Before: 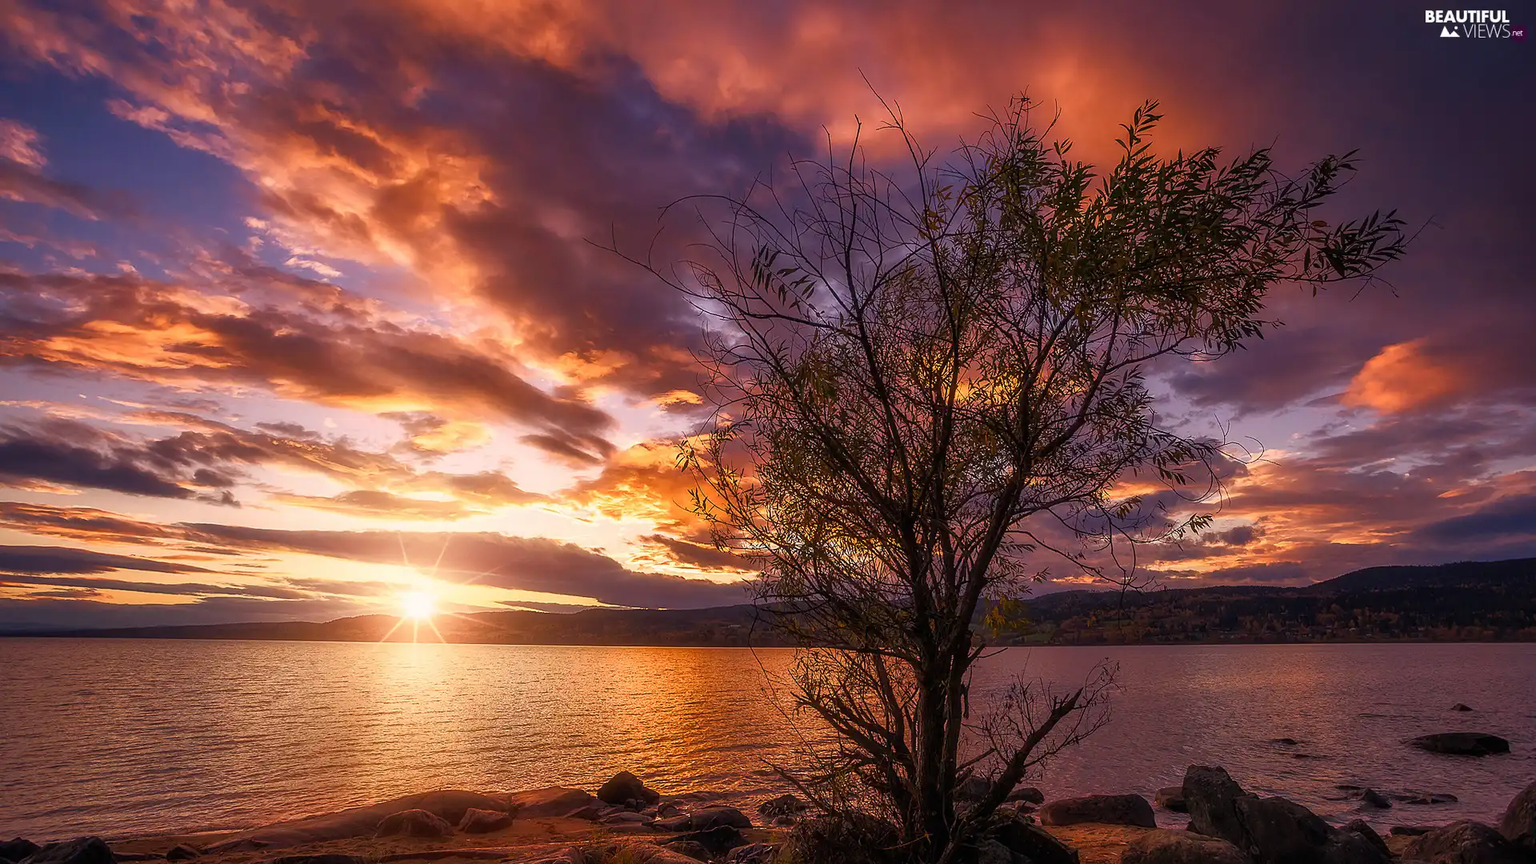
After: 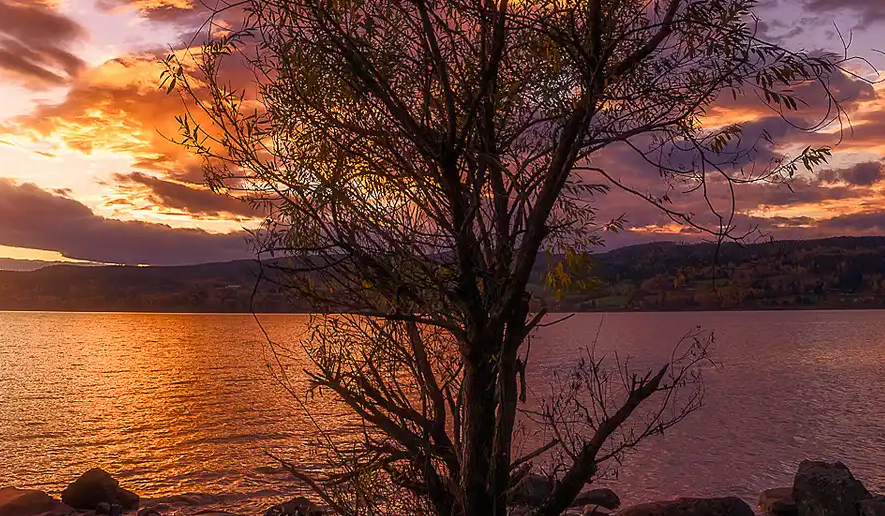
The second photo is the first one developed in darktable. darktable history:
crop: left 35.715%, top 45.984%, right 18.145%, bottom 6.199%
